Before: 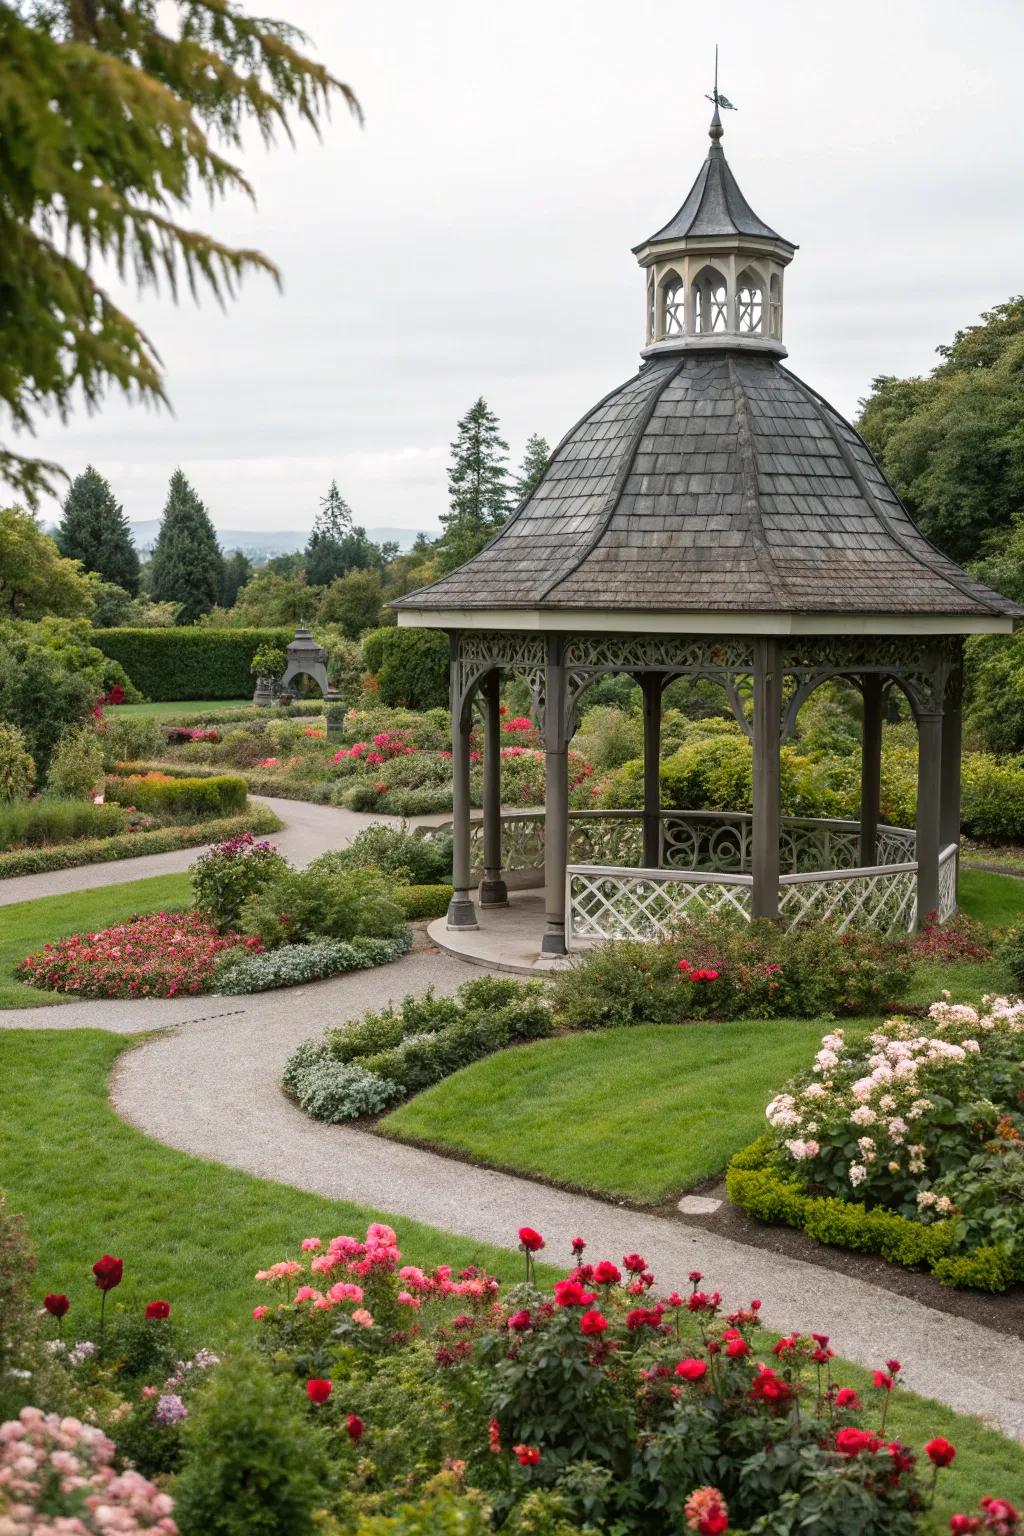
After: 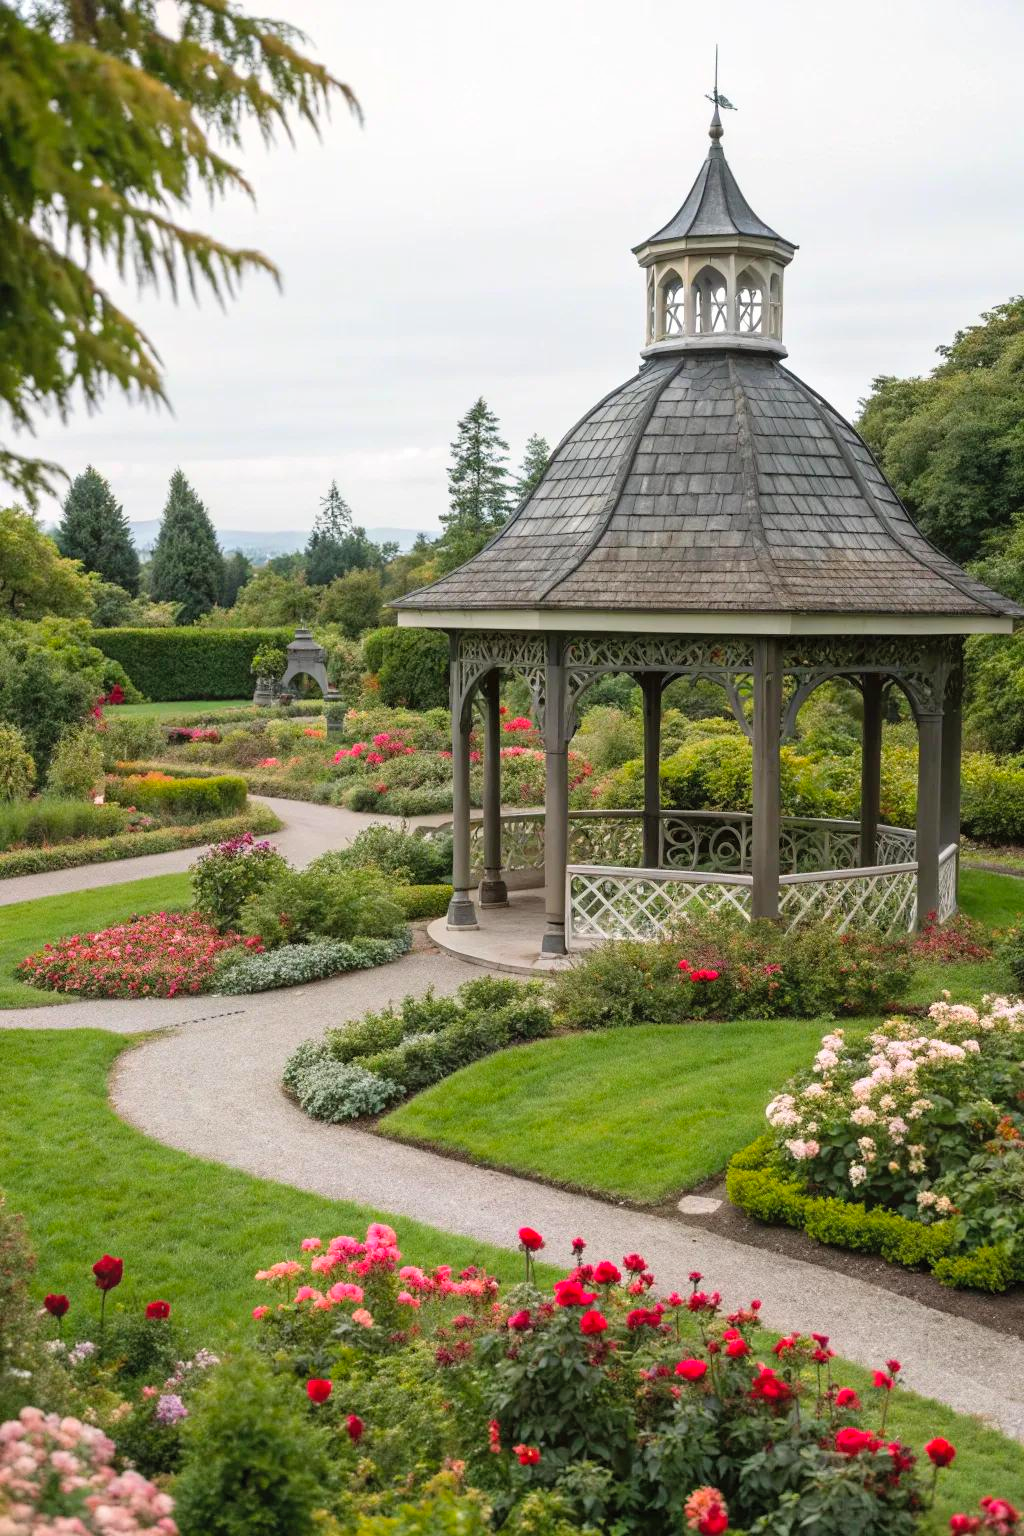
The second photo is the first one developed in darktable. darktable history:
contrast brightness saturation: brightness 0.09, saturation 0.192
